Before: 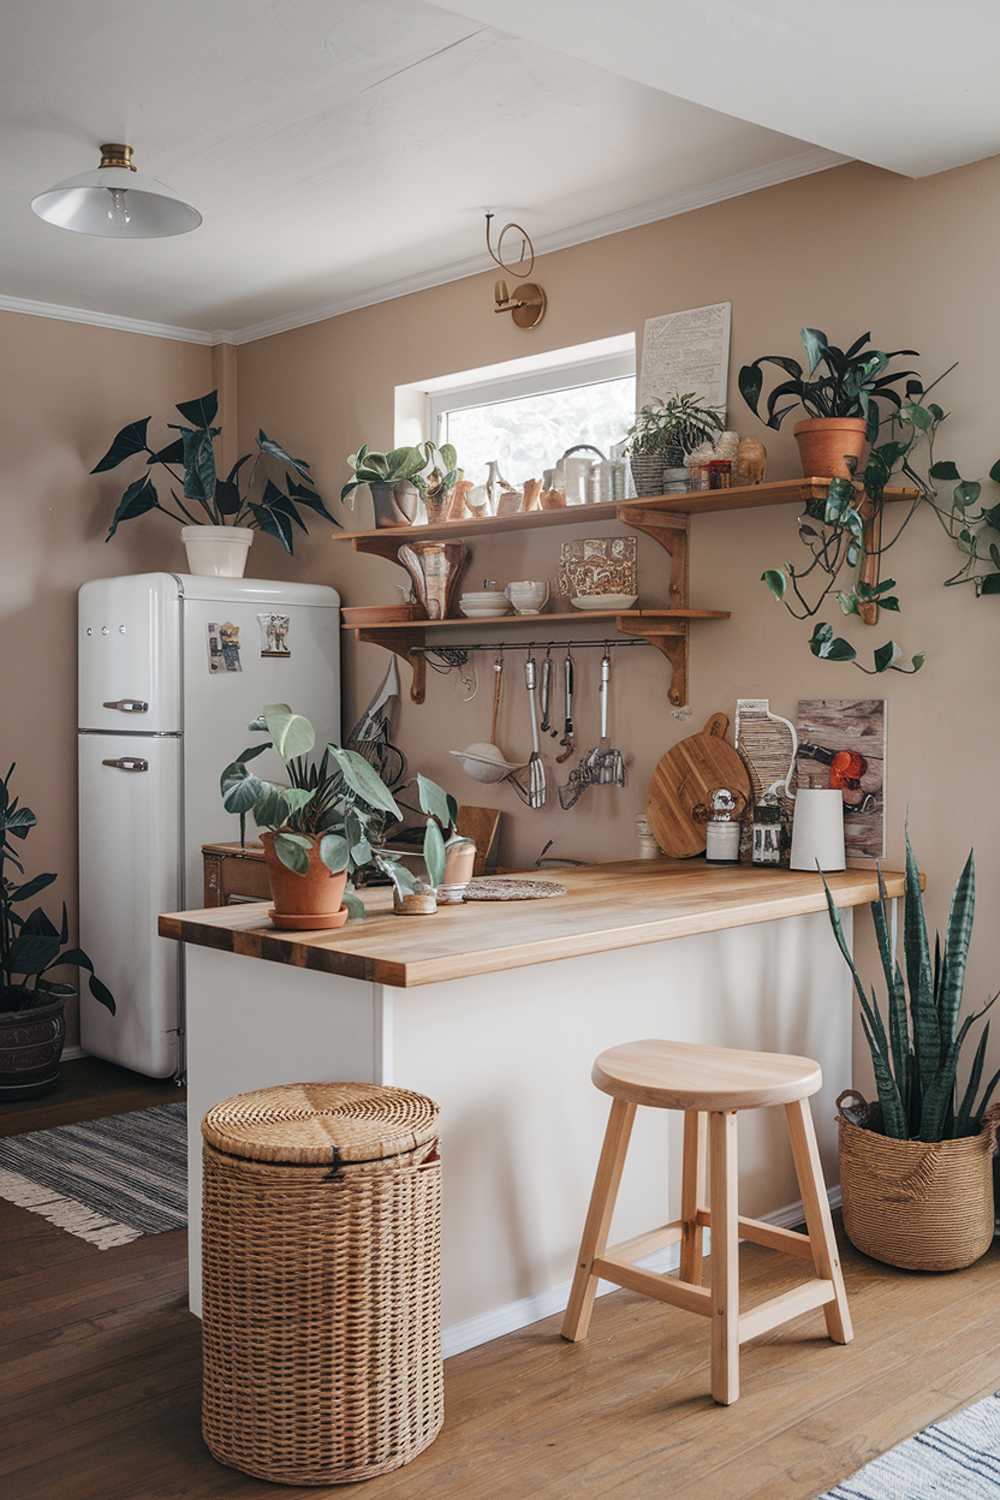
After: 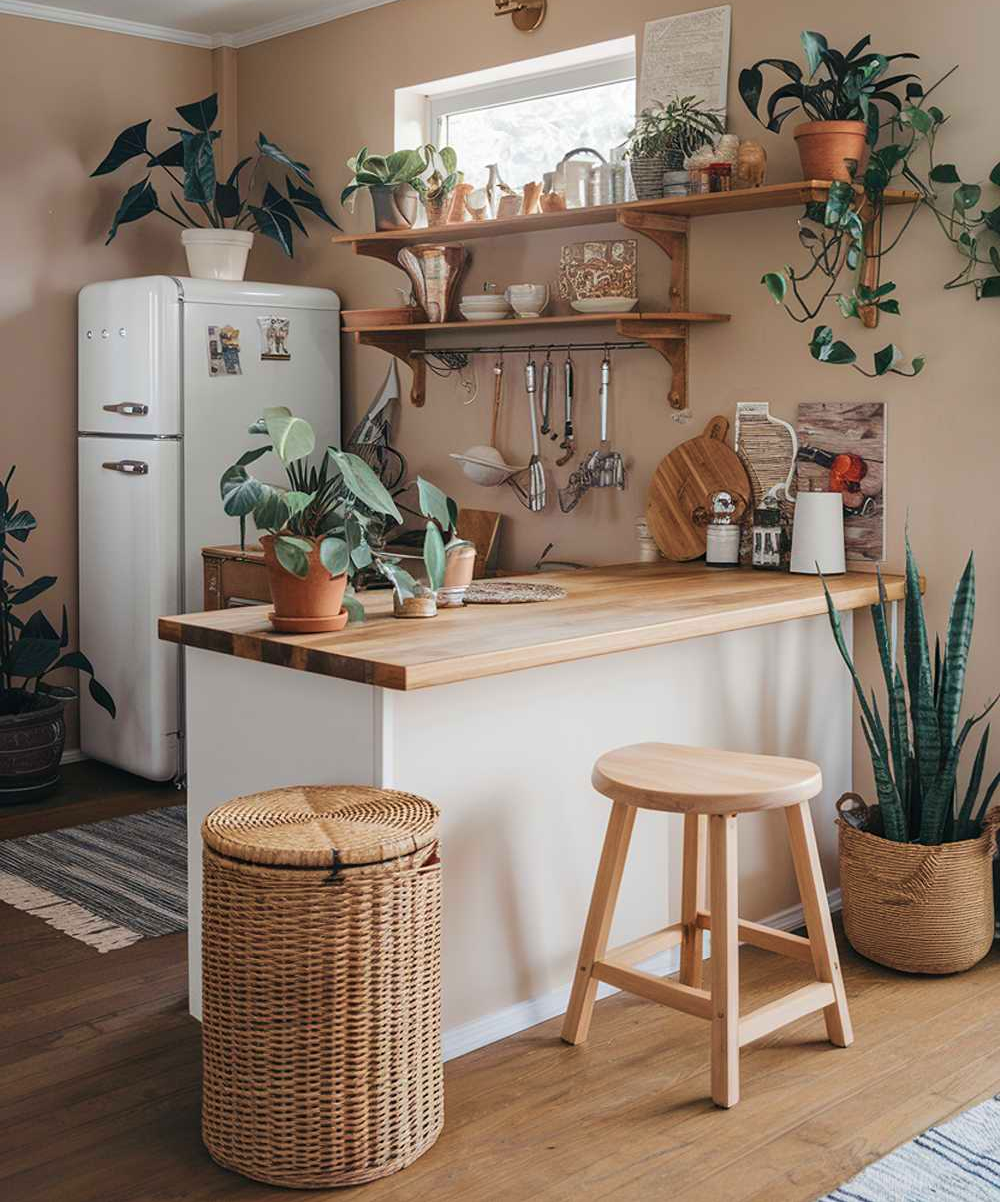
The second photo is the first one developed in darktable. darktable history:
crop and rotate: top 19.84%
velvia: on, module defaults
